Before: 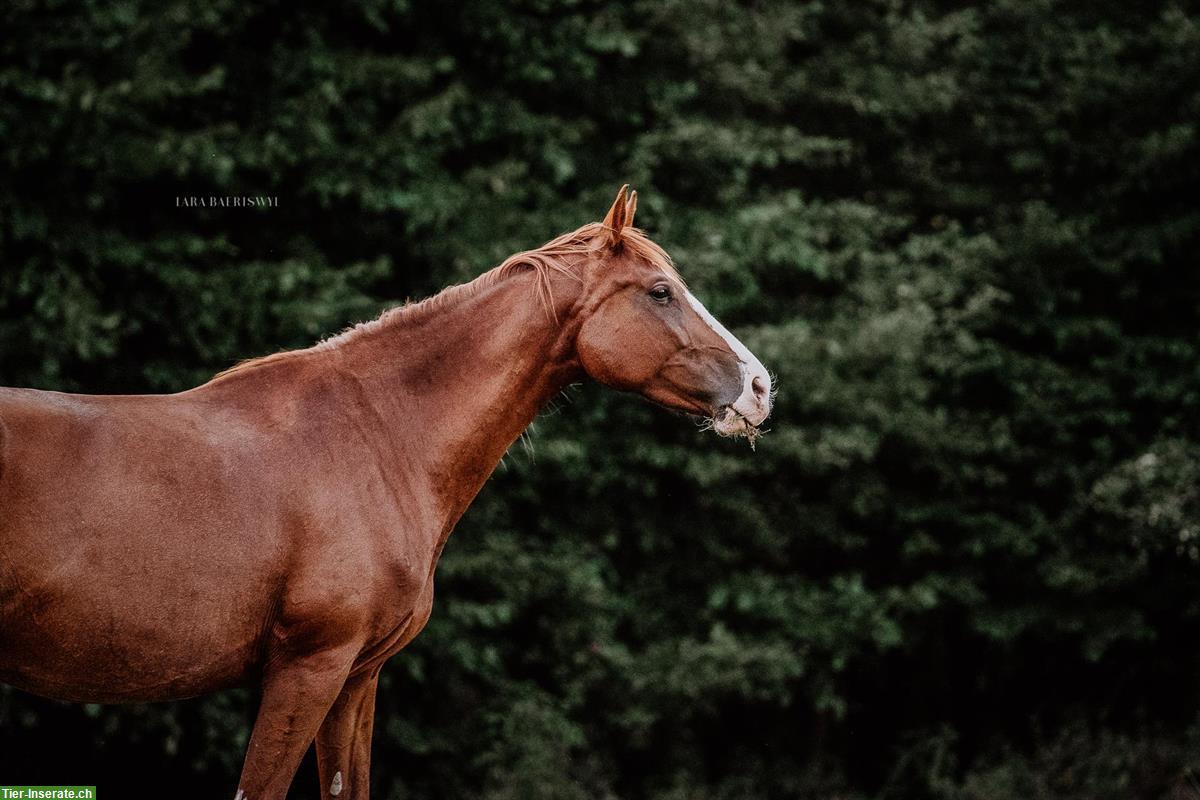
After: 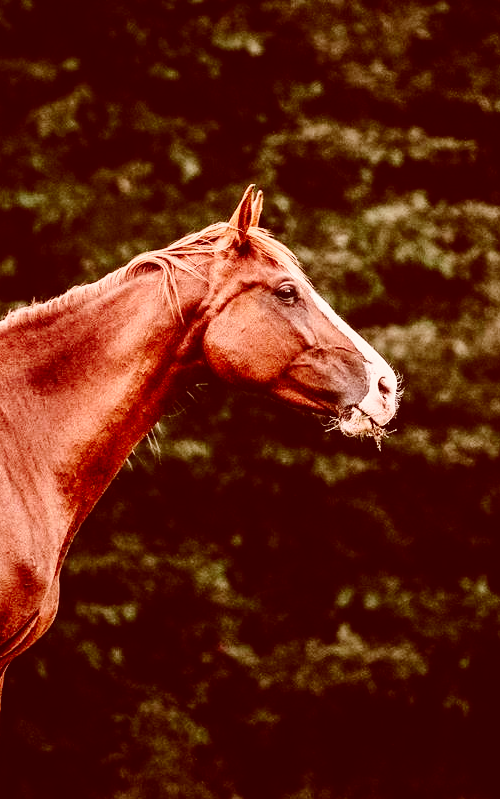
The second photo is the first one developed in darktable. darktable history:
color correction: highlights a* 9.03, highlights b* 8.71, shadows a* 40, shadows b* 40, saturation 0.8
tone equalizer: -8 EV -0.417 EV, -7 EV -0.389 EV, -6 EV -0.333 EV, -5 EV -0.222 EV, -3 EV 0.222 EV, -2 EV 0.333 EV, -1 EV 0.389 EV, +0 EV 0.417 EV, edges refinement/feathering 500, mask exposure compensation -1.57 EV, preserve details no
bloom: size 38%, threshold 95%, strength 30%
rgb curve: mode RGB, independent channels
crop: left 31.229%, right 27.105%
base curve: curves: ch0 [(0, 0) (0.028, 0.03) (0.121, 0.232) (0.46, 0.748) (0.859, 0.968) (1, 1)], preserve colors none
